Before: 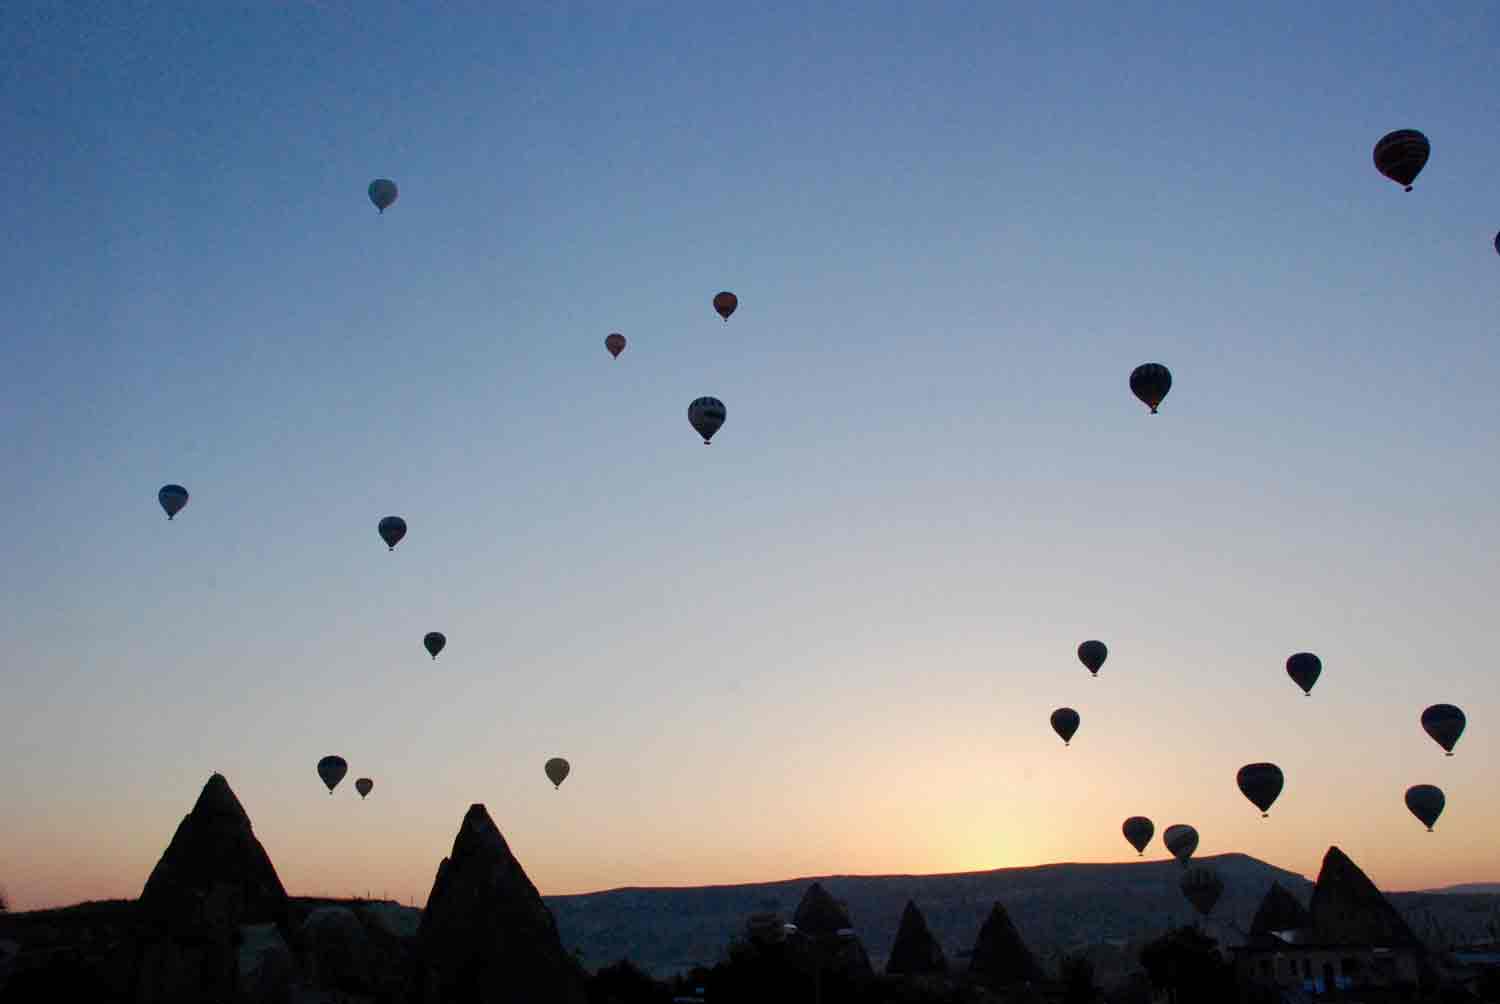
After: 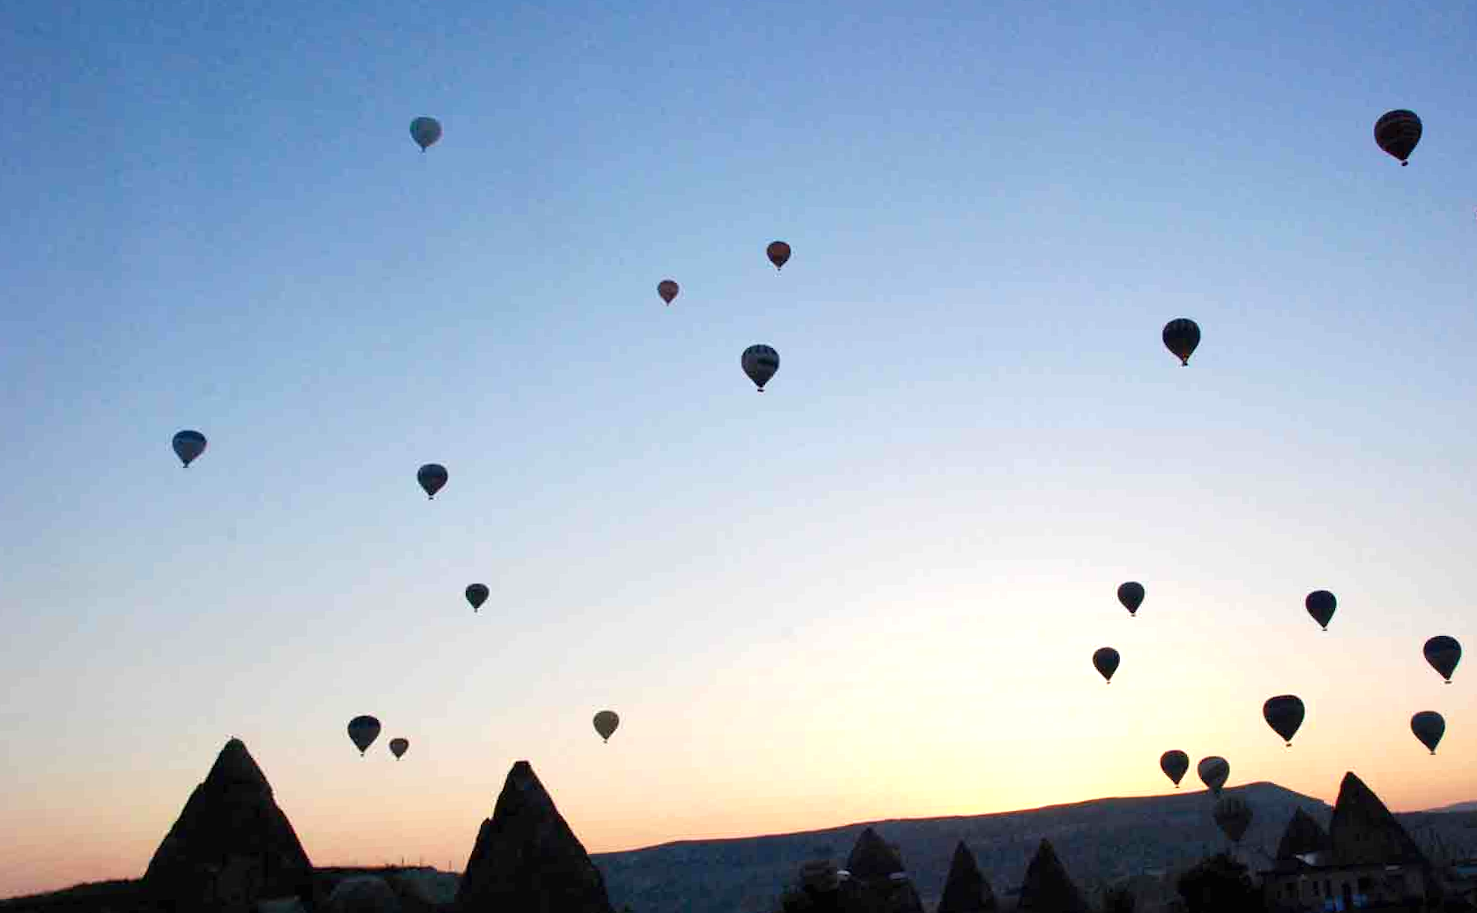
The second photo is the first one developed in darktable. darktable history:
rotate and perspective: rotation -0.013°, lens shift (vertical) -0.027, lens shift (horizontal) 0.178, crop left 0.016, crop right 0.989, crop top 0.082, crop bottom 0.918
exposure: black level correction 0, exposure 0.7 EV, compensate exposure bias true, compensate highlight preservation false
